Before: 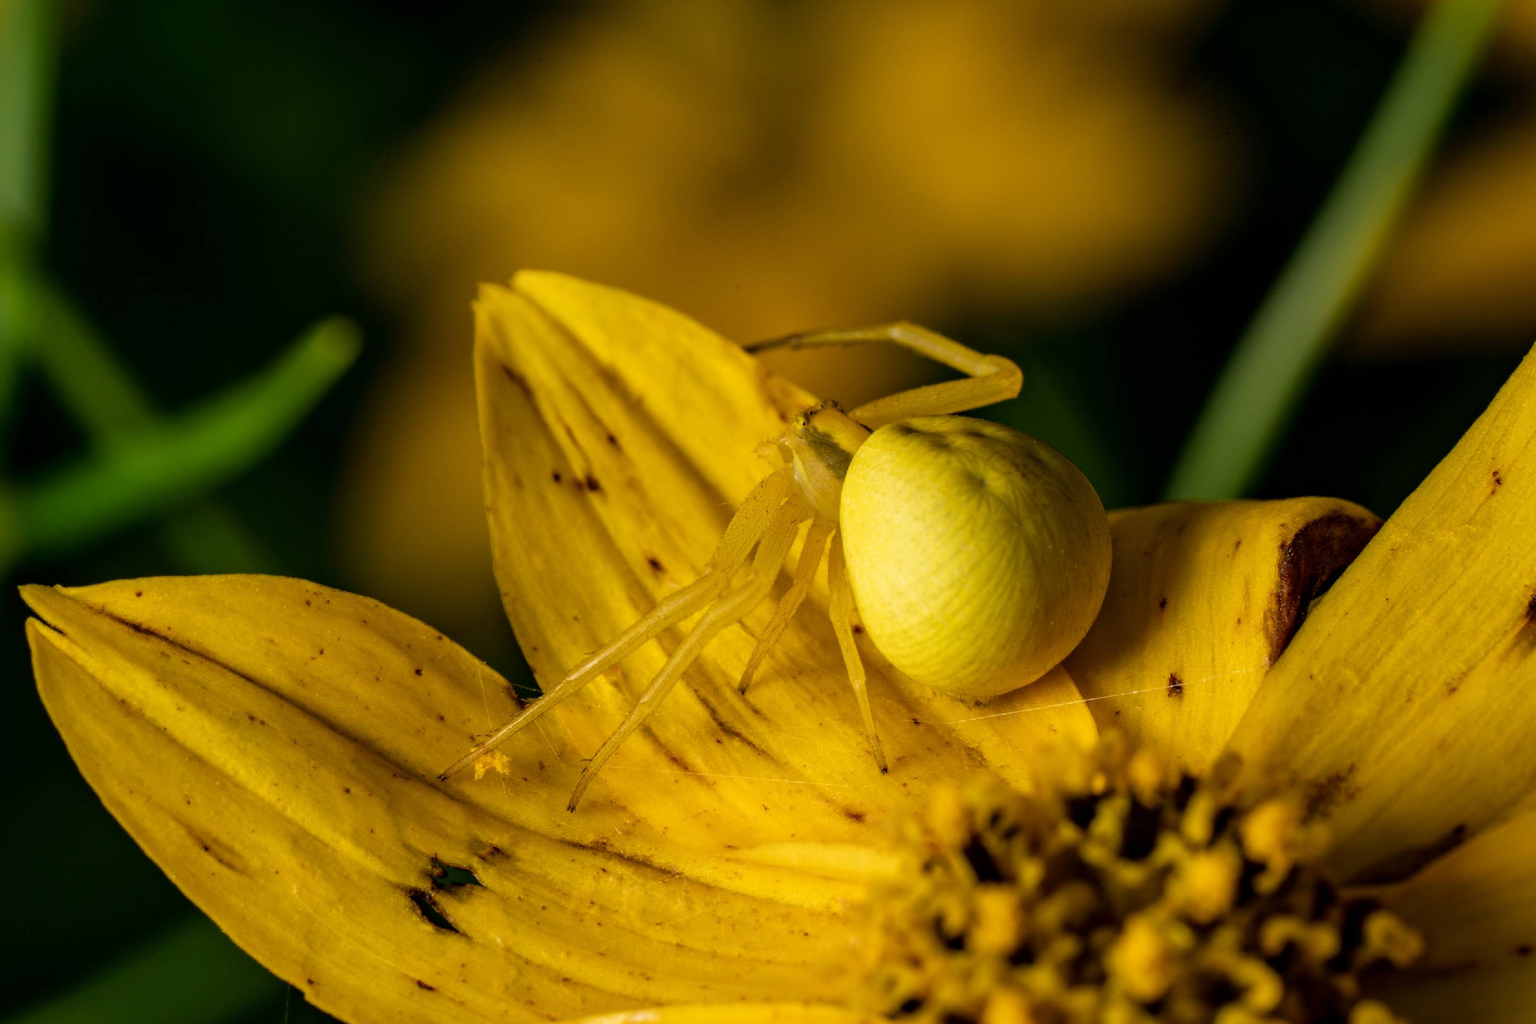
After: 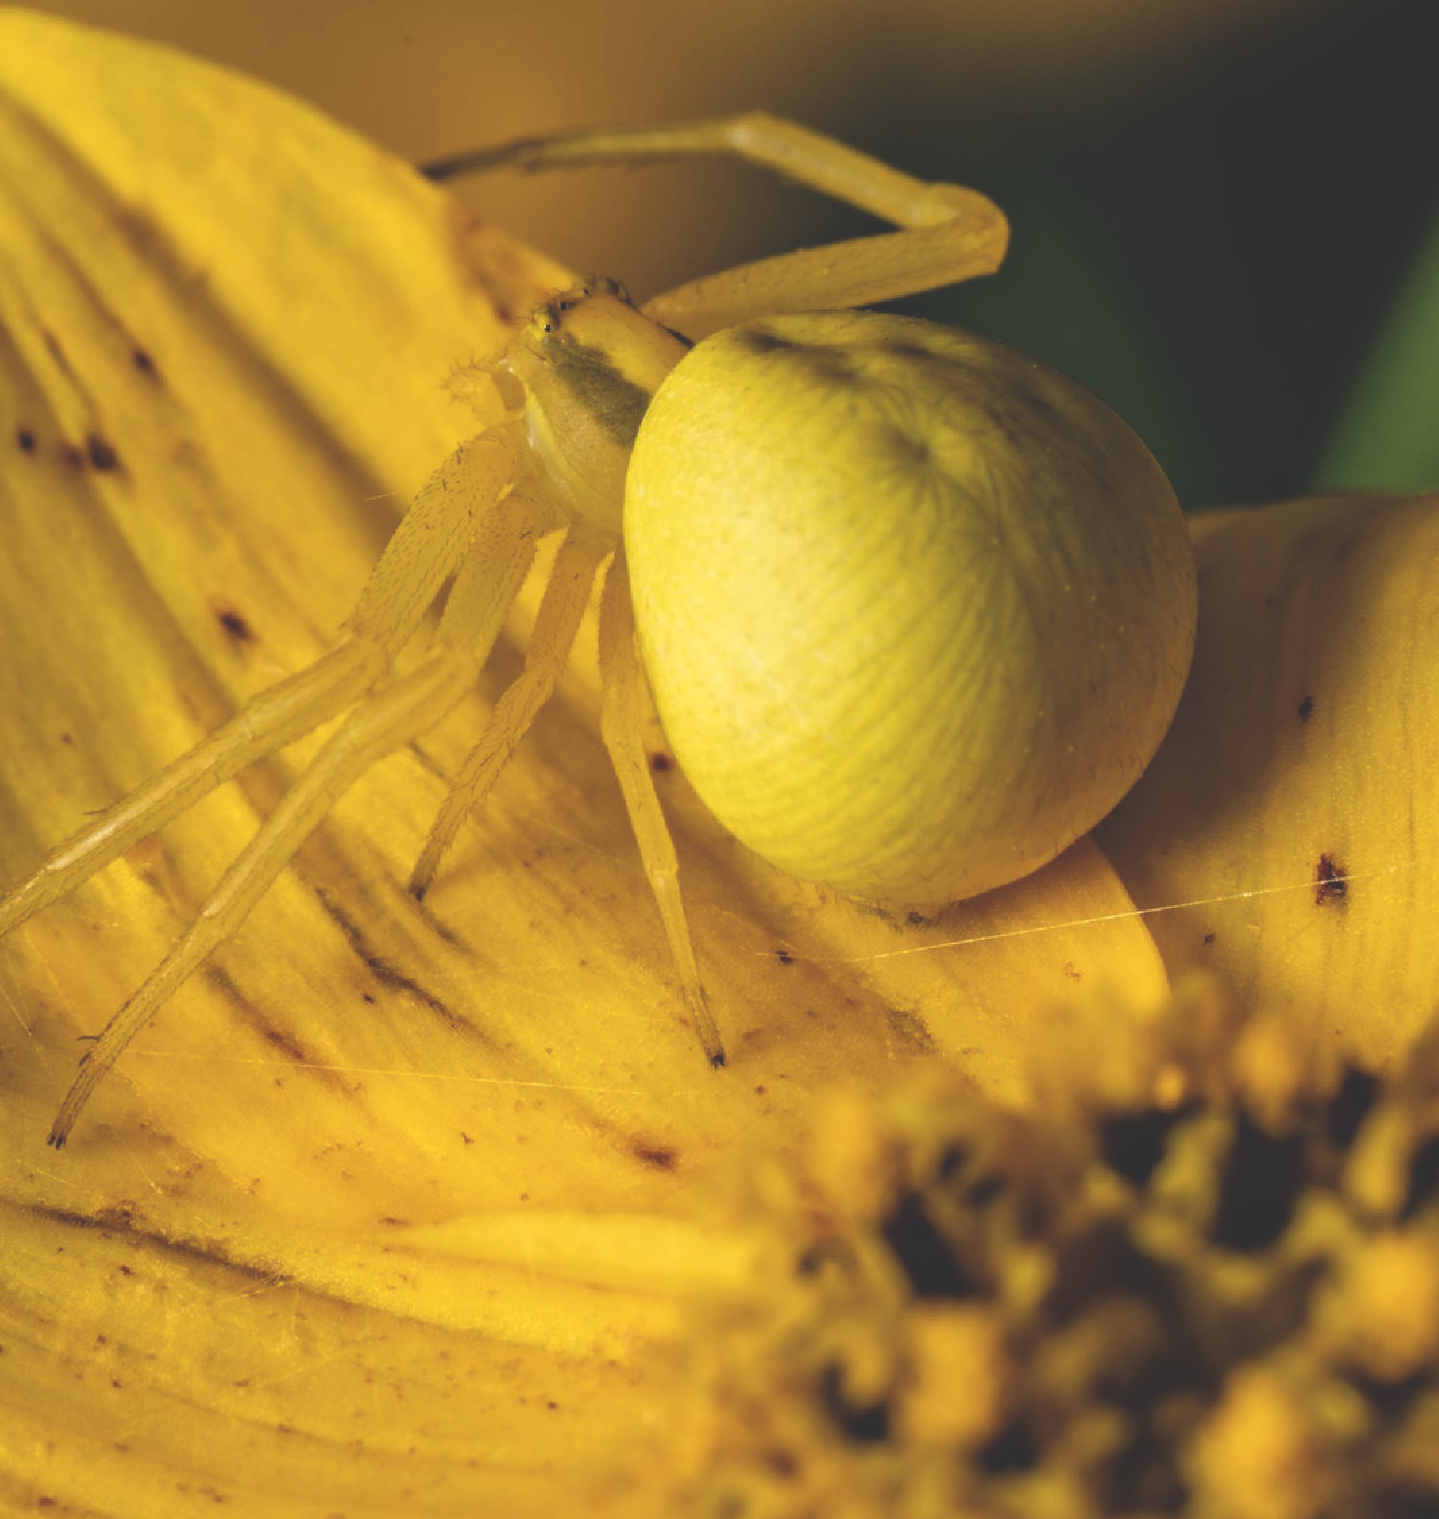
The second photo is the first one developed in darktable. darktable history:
exposure: black level correction -0.03, compensate highlight preservation false
crop: left 35.432%, top 26.233%, right 20.145%, bottom 3.432%
